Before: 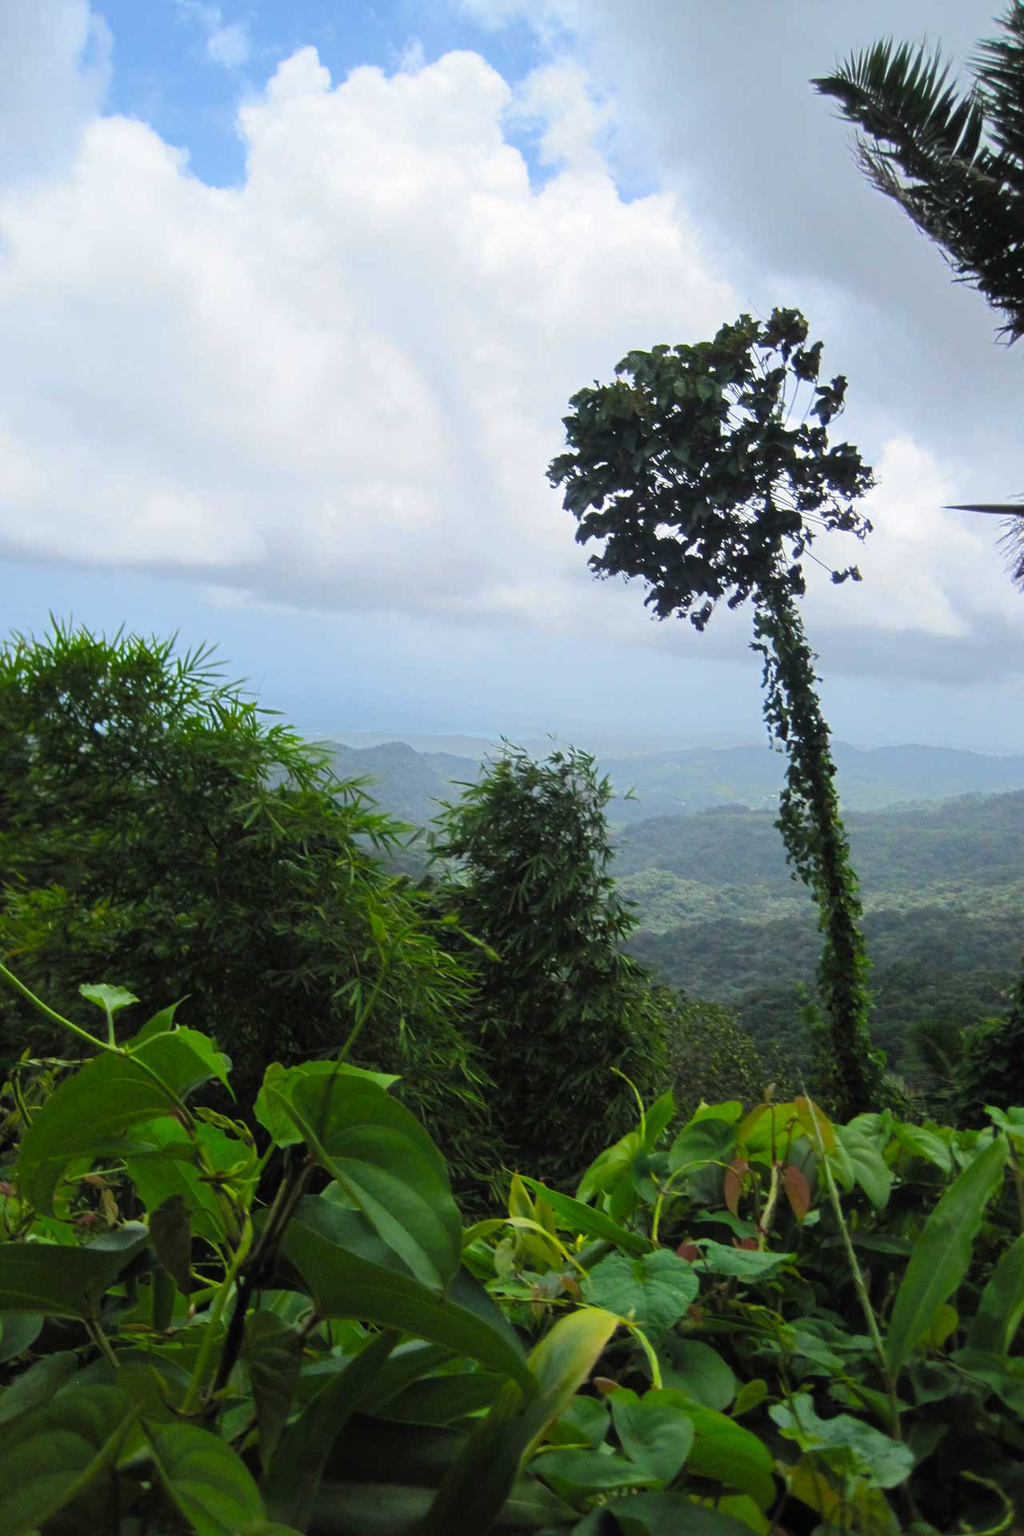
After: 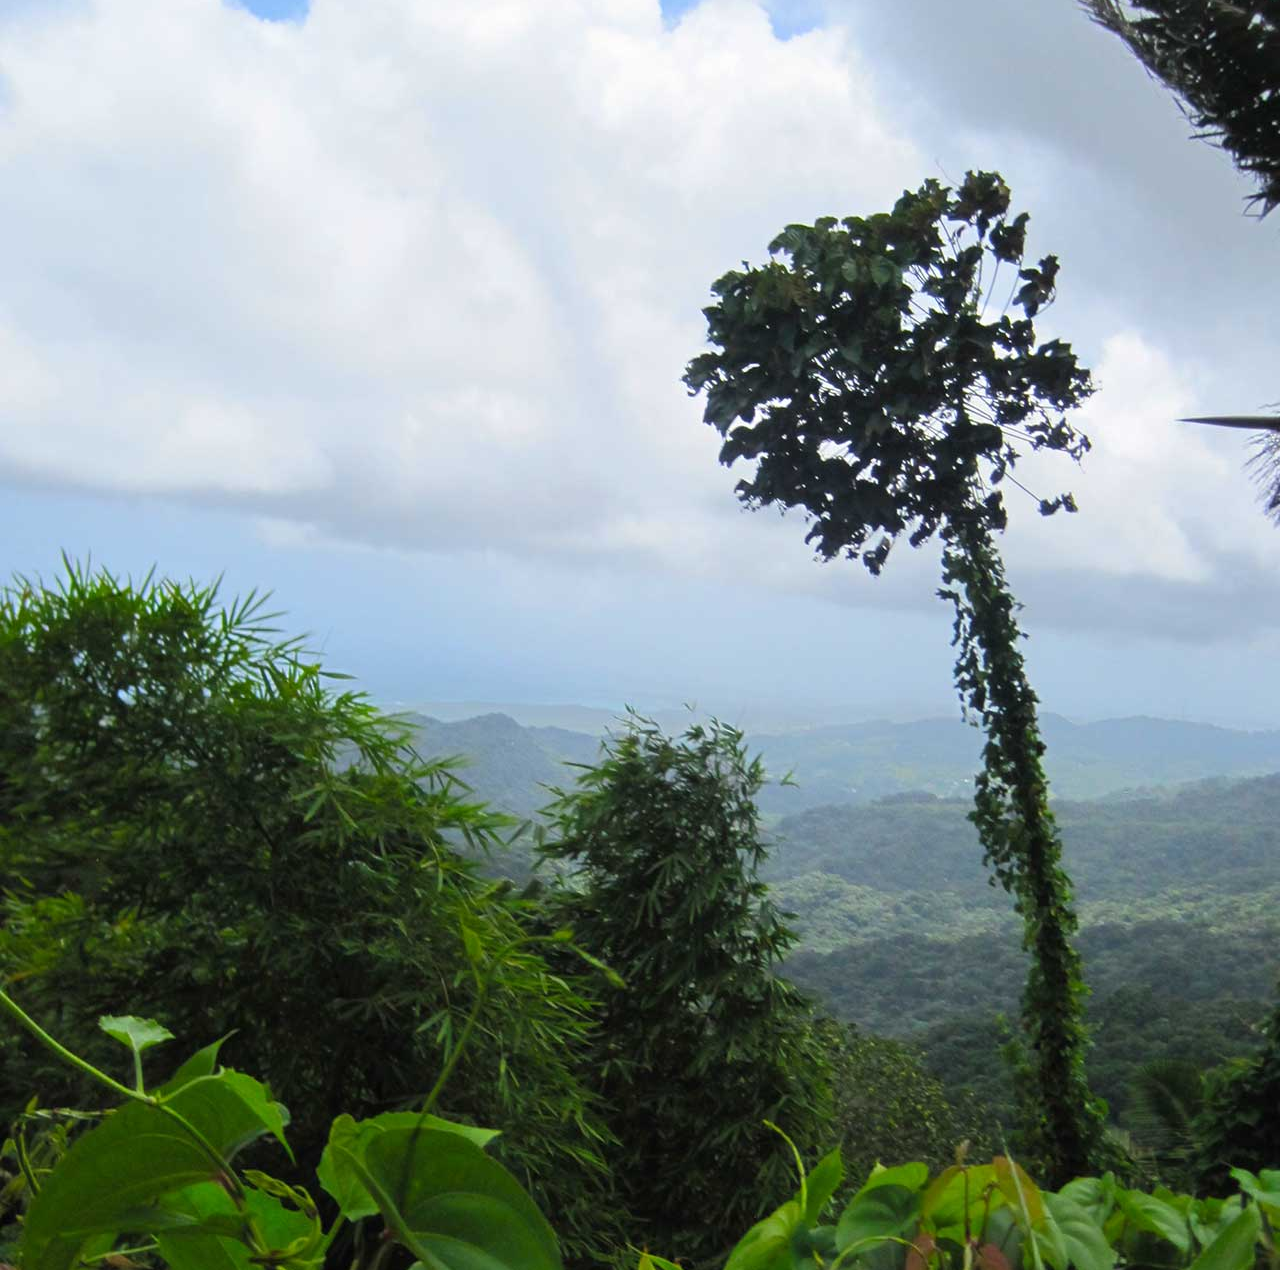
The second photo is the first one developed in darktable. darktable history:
crop: top 11.155%, bottom 22.67%
